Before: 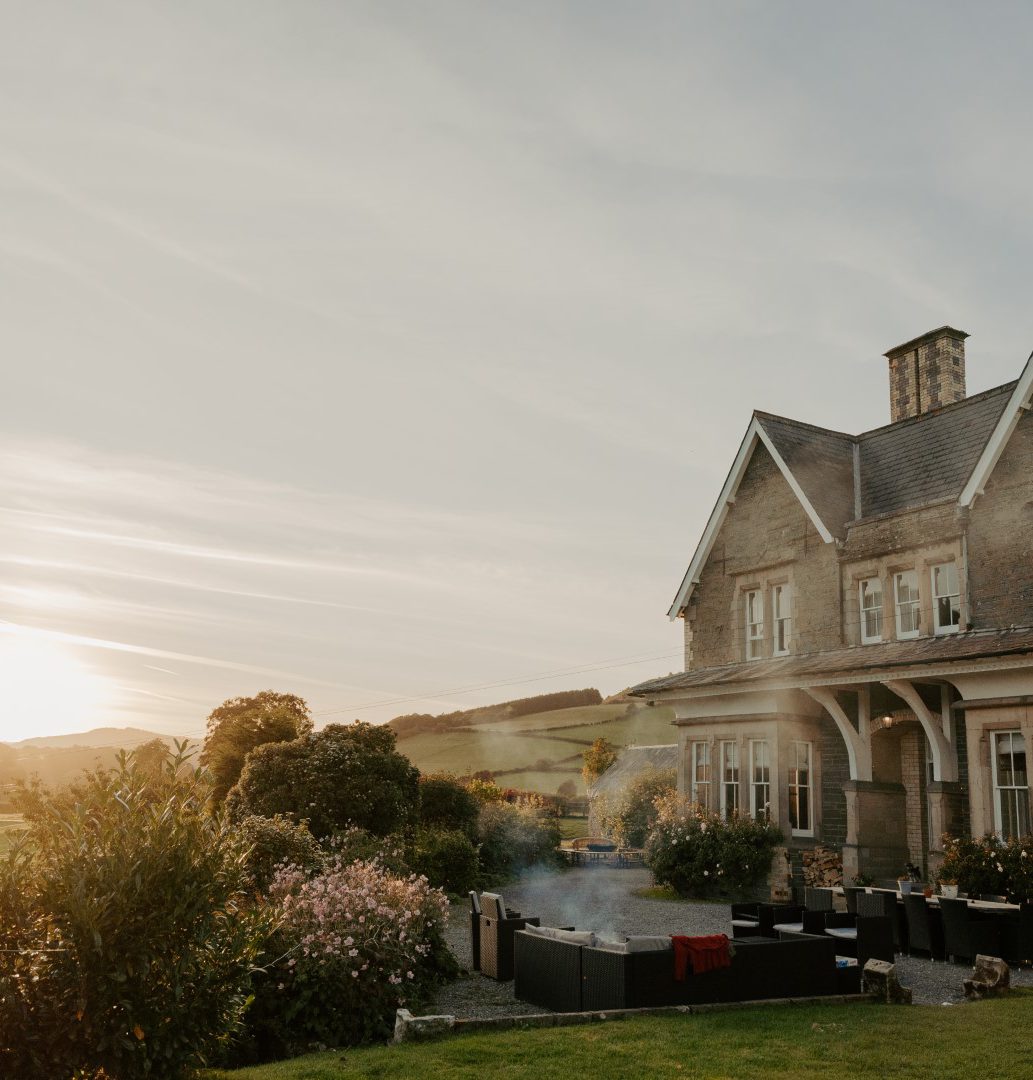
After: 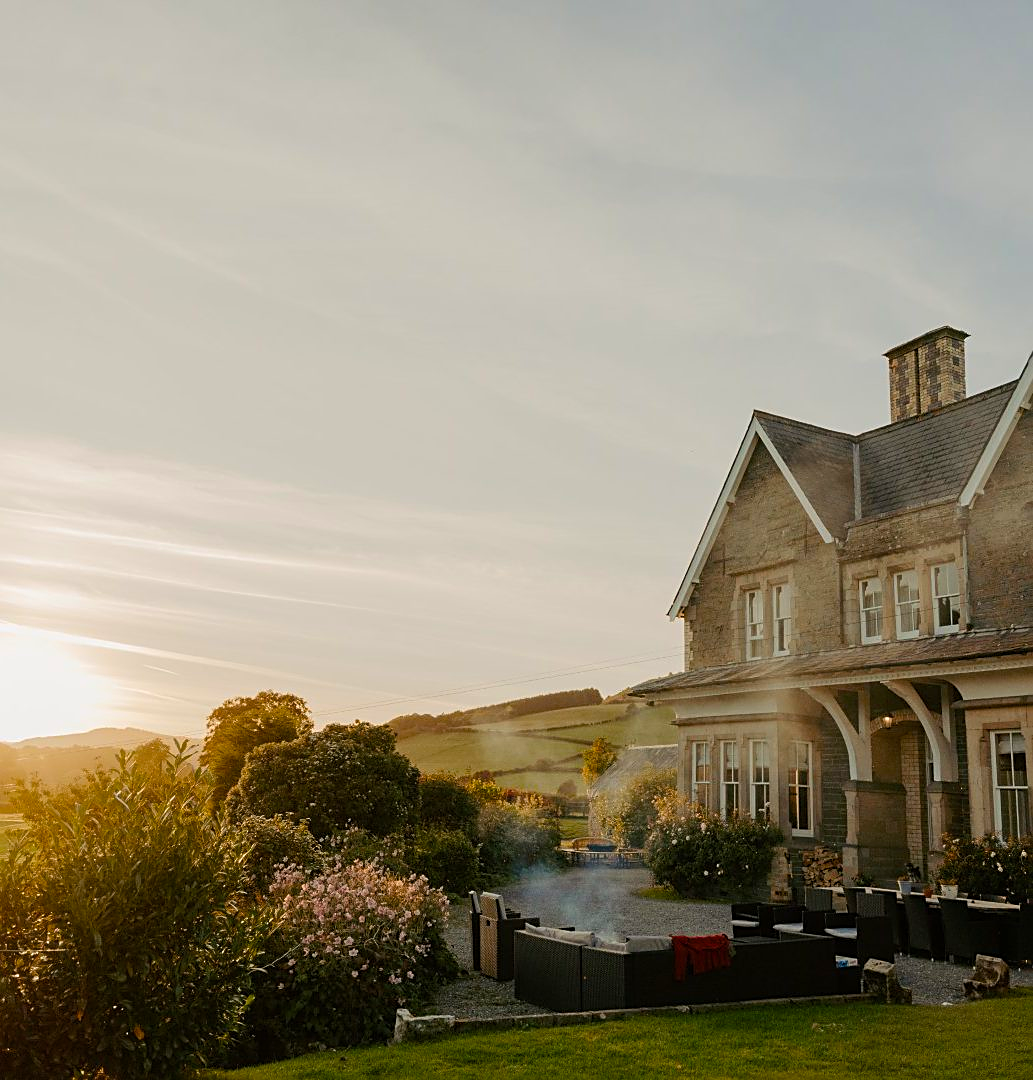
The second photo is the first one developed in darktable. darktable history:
color balance rgb: perceptual saturation grading › global saturation 30%, global vibrance 20%
sharpen: on, module defaults
